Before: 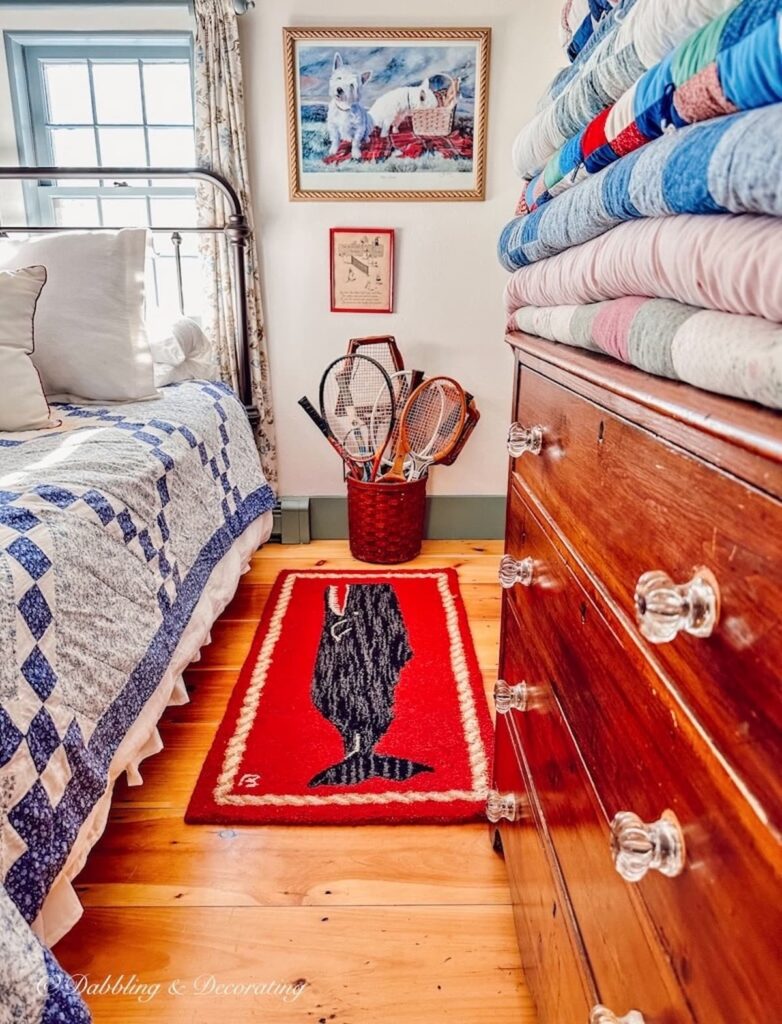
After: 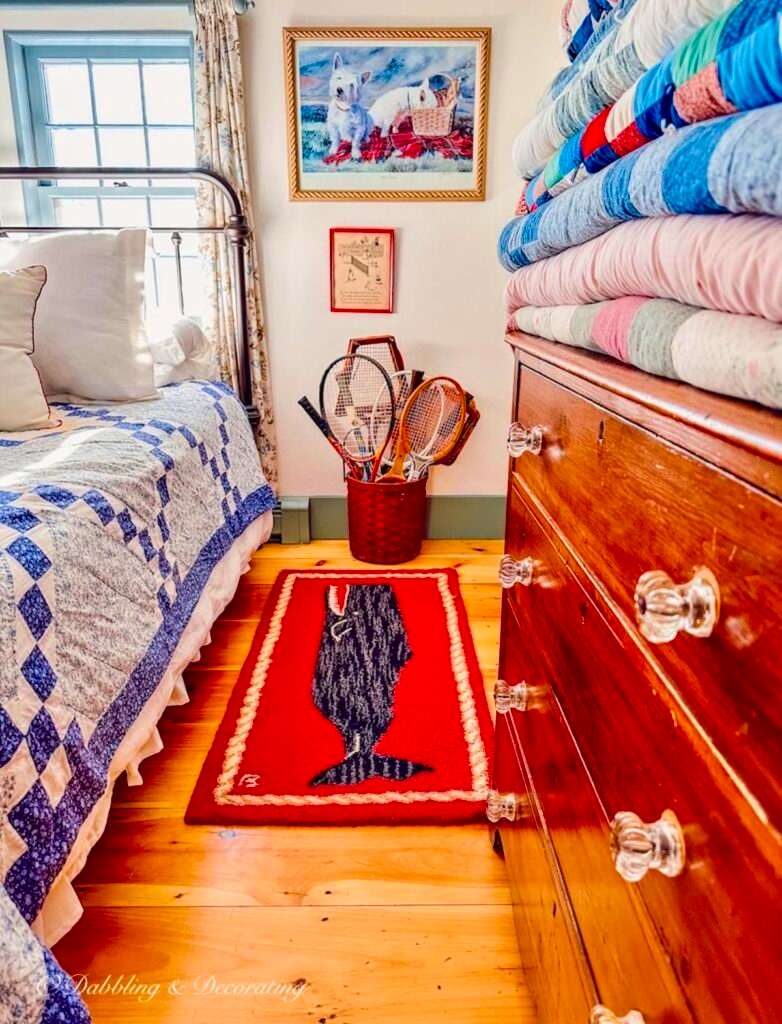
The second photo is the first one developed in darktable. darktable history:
velvia: strength 51.19%, mid-tones bias 0.511
